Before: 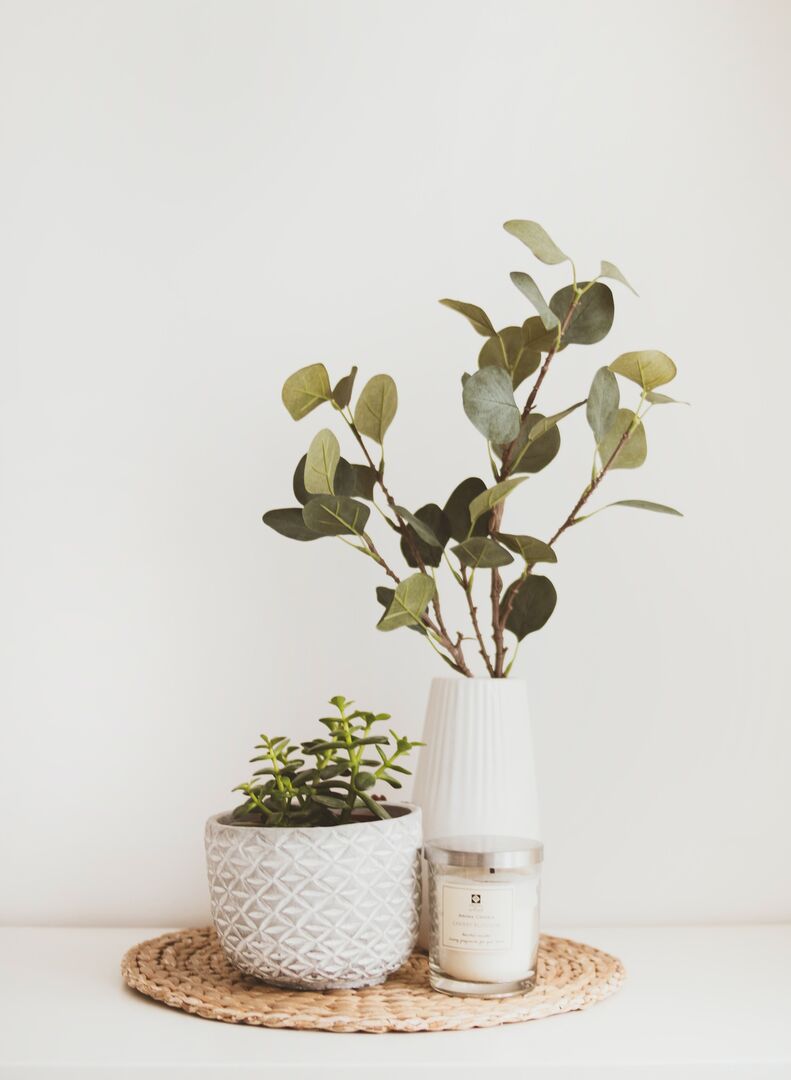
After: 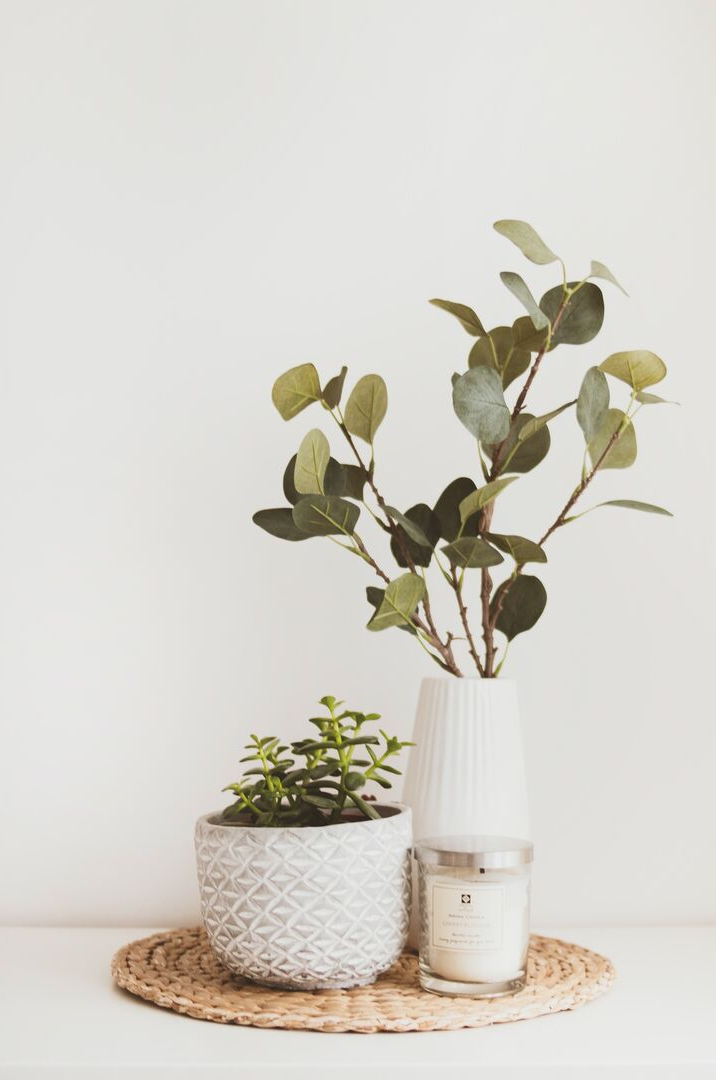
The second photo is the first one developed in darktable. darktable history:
crop and rotate: left 1.287%, right 8.069%
